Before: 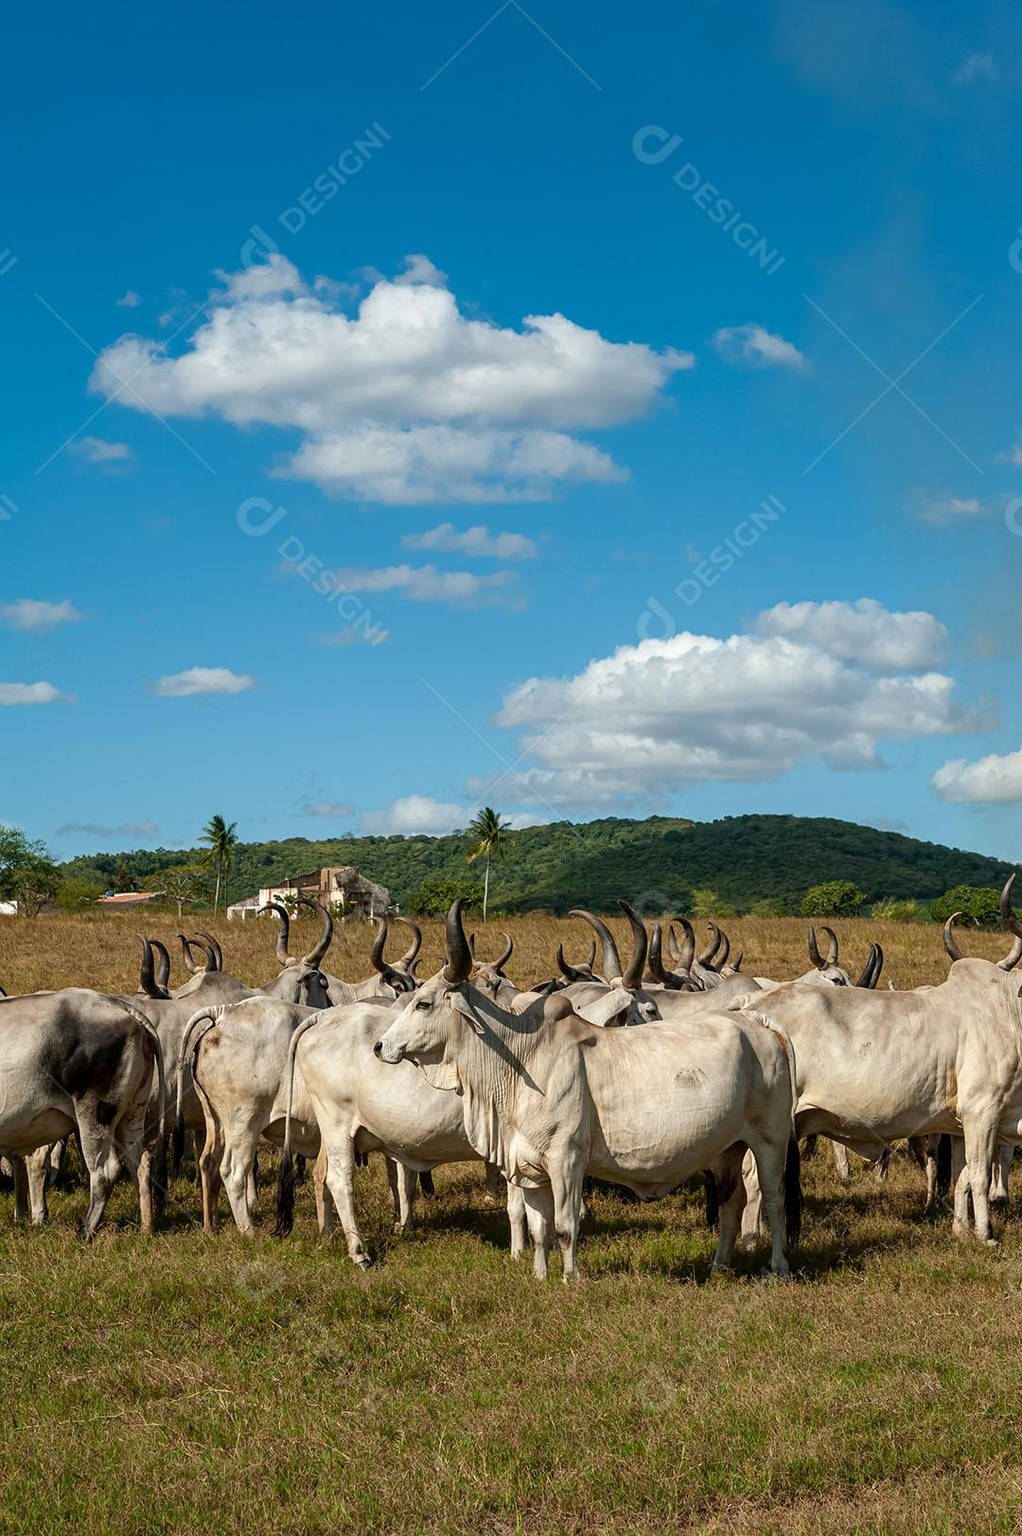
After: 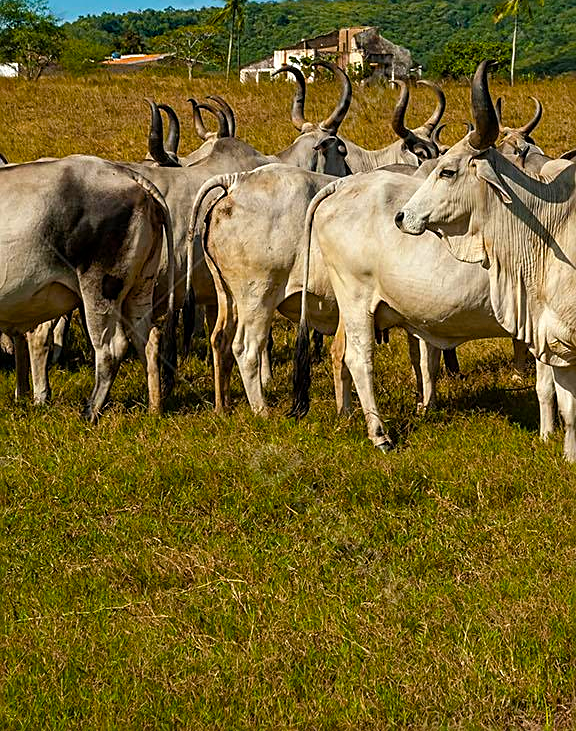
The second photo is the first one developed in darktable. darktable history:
crop and rotate: top 54.778%, right 46.61%, bottom 0.159%
sharpen: on, module defaults
color balance rgb: linear chroma grading › global chroma 15%, perceptual saturation grading › global saturation 30%
